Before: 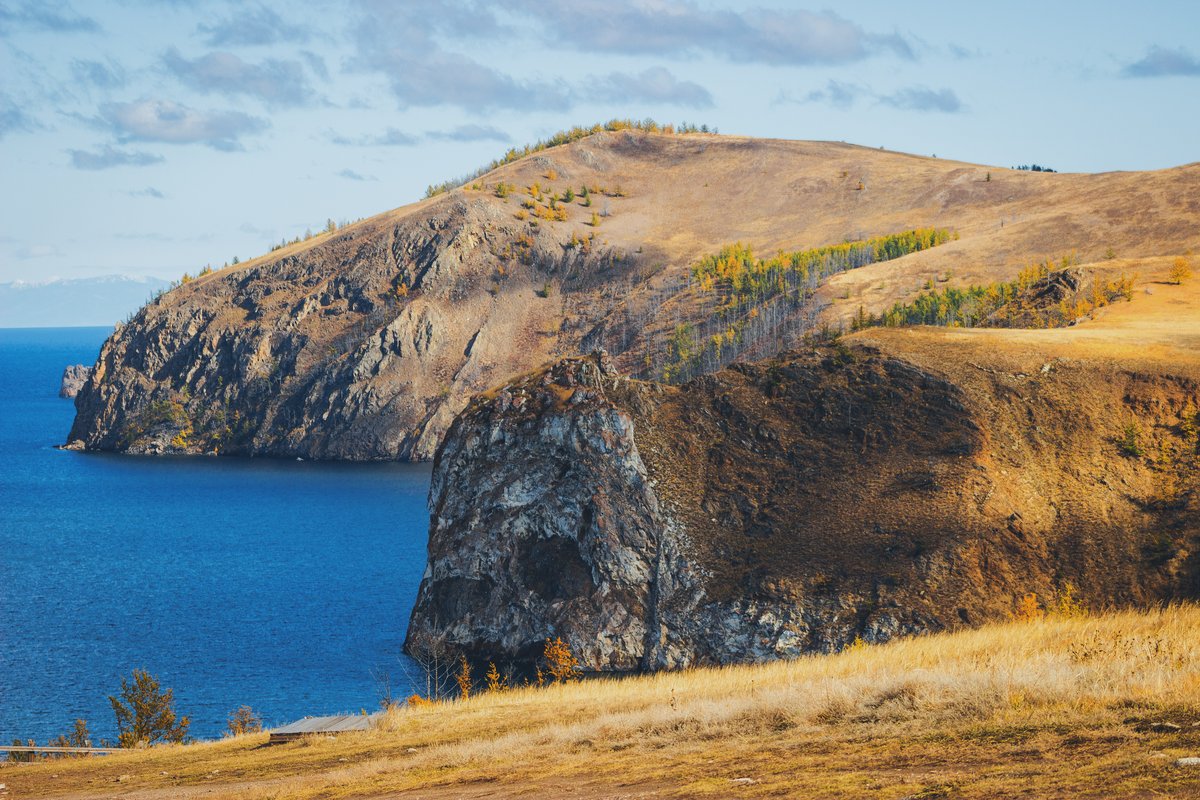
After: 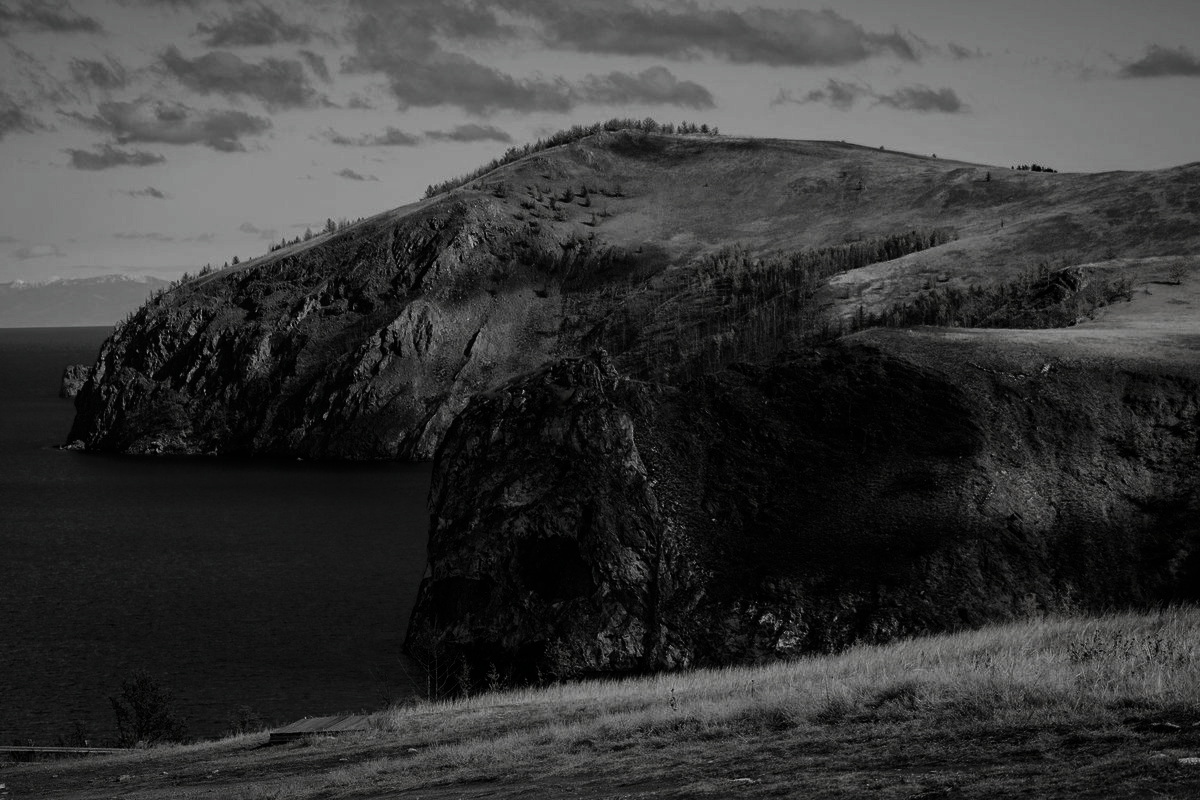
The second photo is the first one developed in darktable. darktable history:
contrast brightness saturation: contrast 0.022, brightness -0.993, saturation -0.99
exposure: exposure -0.067 EV, compensate highlight preservation false
